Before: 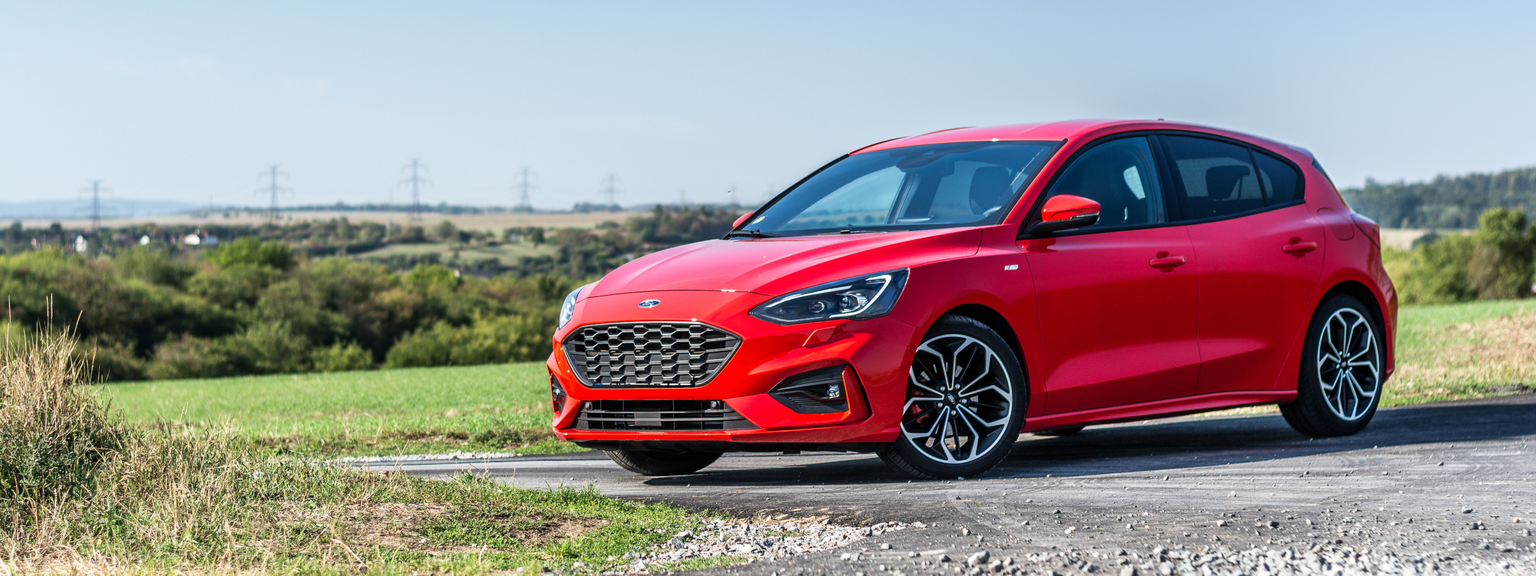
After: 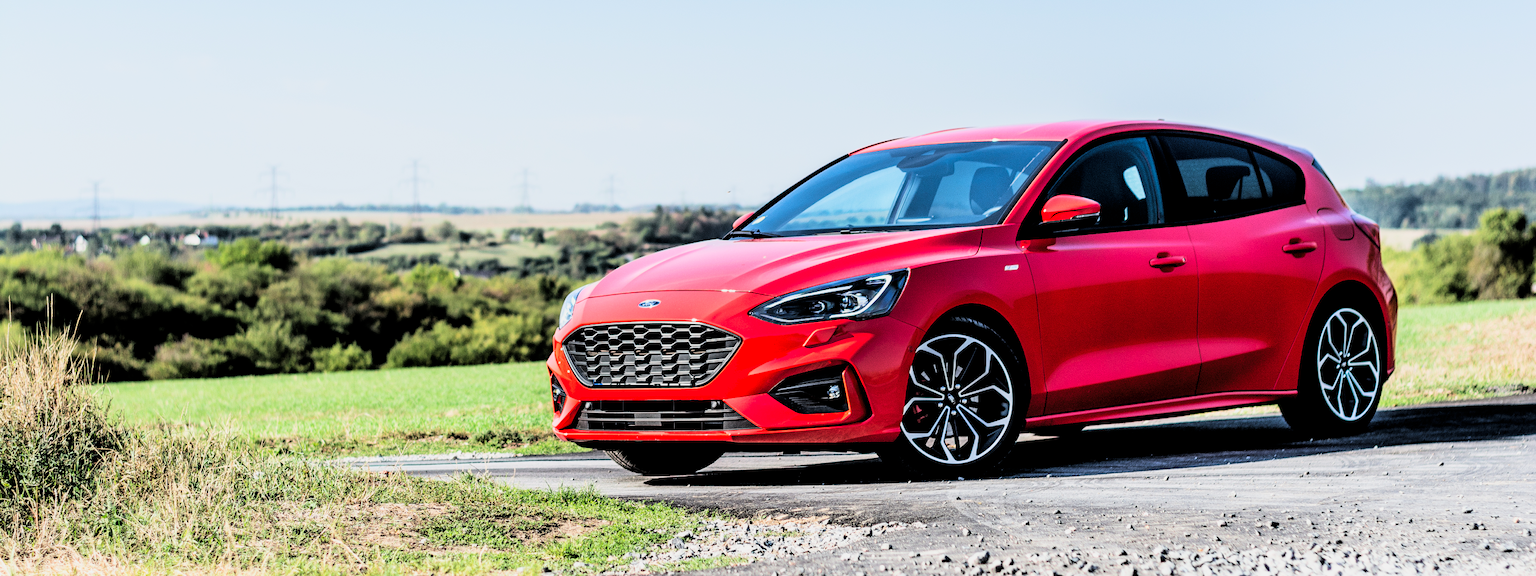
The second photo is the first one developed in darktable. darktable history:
tone curve: curves: ch0 [(0, 0) (0.004, 0.001) (0.133, 0.112) (0.325, 0.362) (0.832, 0.893) (1, 1)], color space Lab, linked channels, preserve colors none
filmic rgb: black relative exposure -5 EV, hardness 2.88, contrast 1.3, highlights saturation mix -30%
rgb levels: levels [[0.013, 0.434, 0.89], [0, 0.5, 1], [0, 0.5, 1]]
